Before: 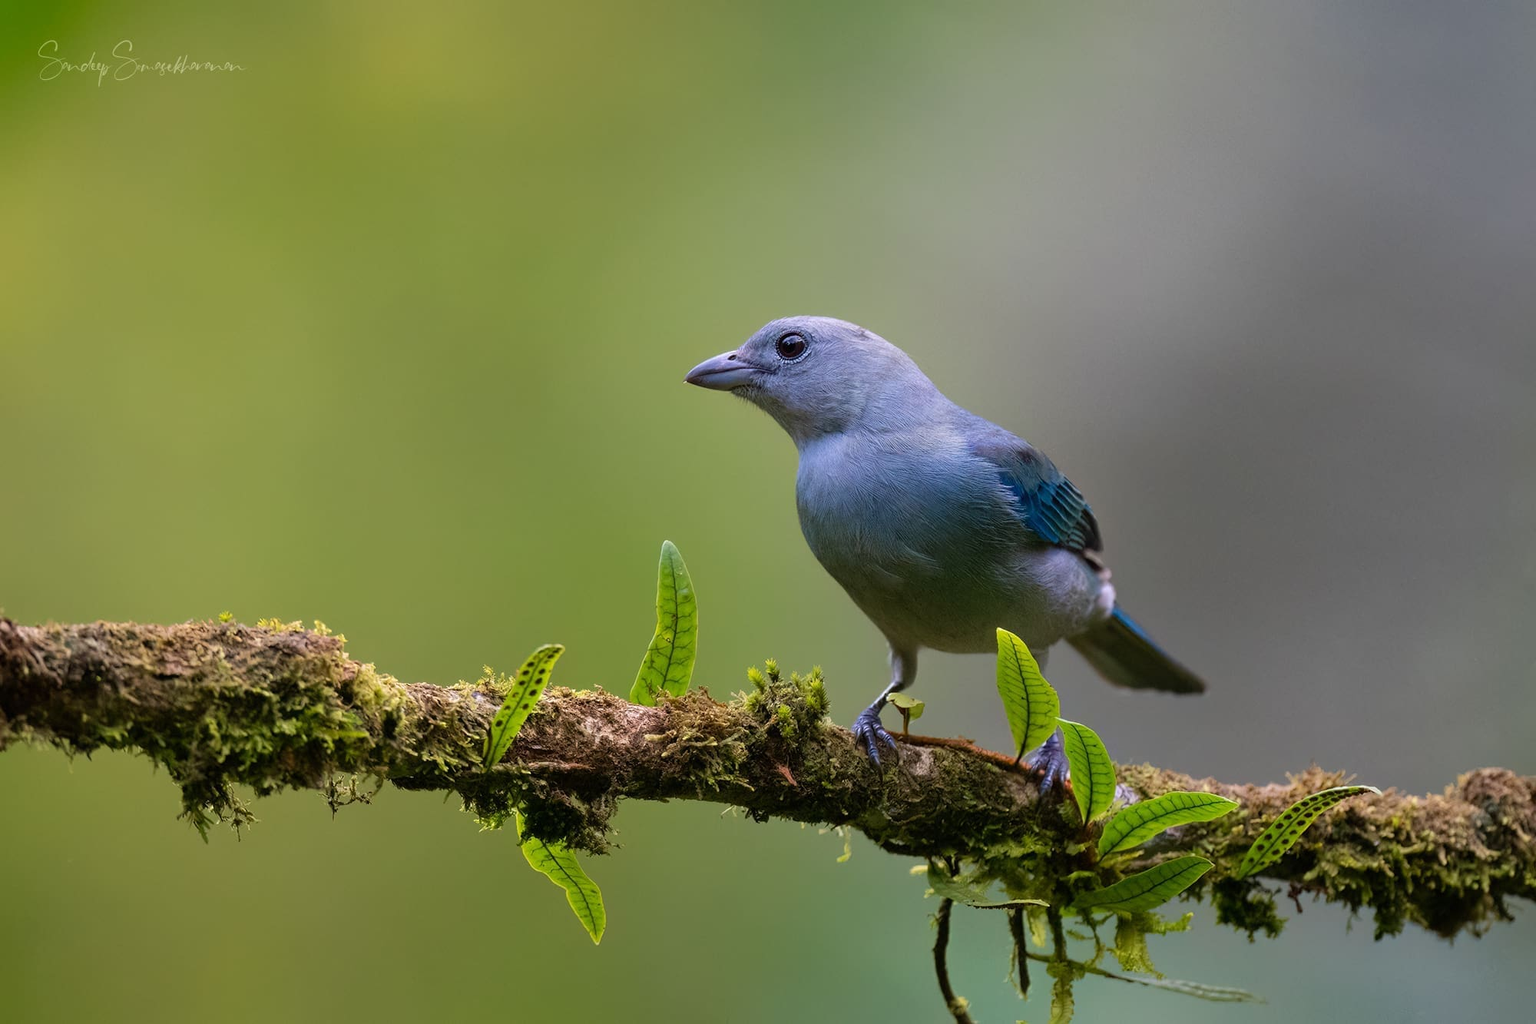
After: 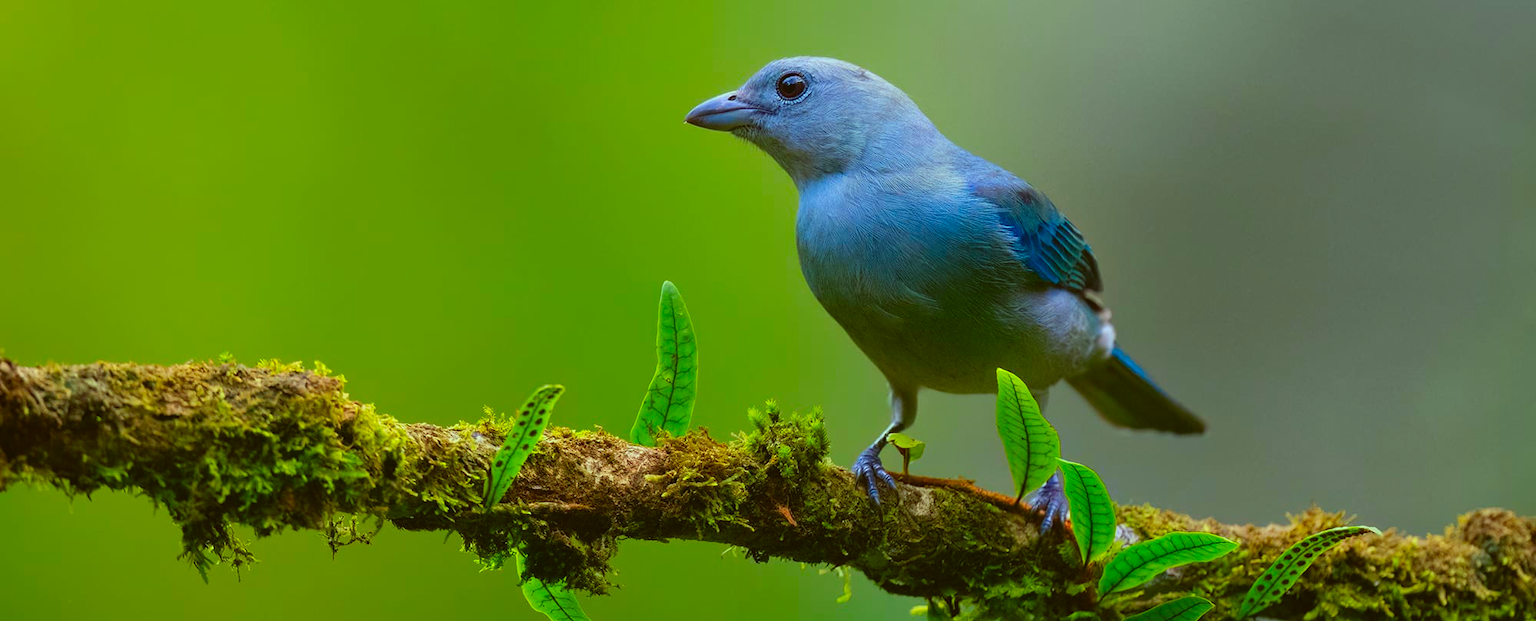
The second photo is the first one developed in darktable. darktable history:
crop and rotate: top 25.357%, bottom 13.942%
color balance: lift [1.004, 1.002, 1.002, 0.998], gamma [1, 1.007, 1.002, 0.993], gain [1, 0.977, 1.013, 1.023], contrast -3.64%
color correction: highlights a* -10.77, highlights b* 9.8, saturation 1.72
